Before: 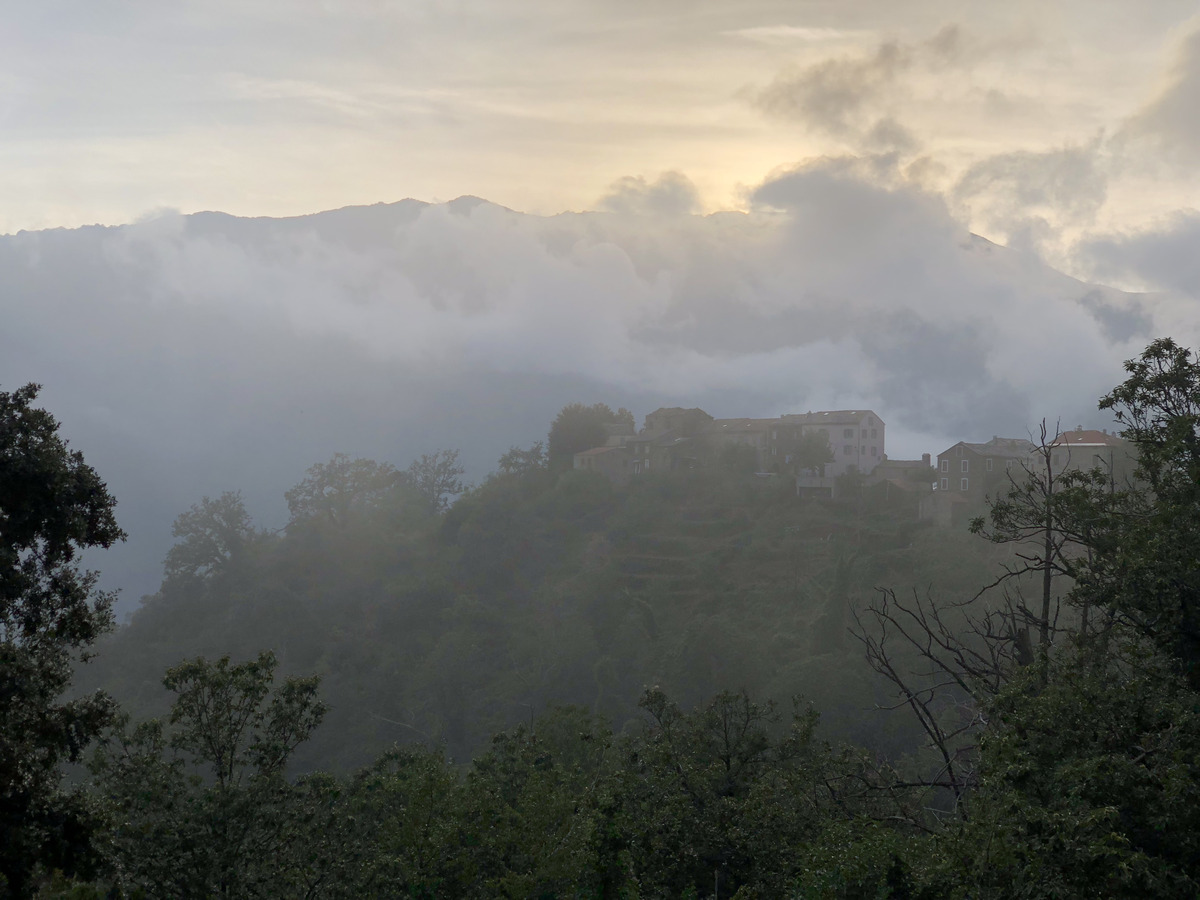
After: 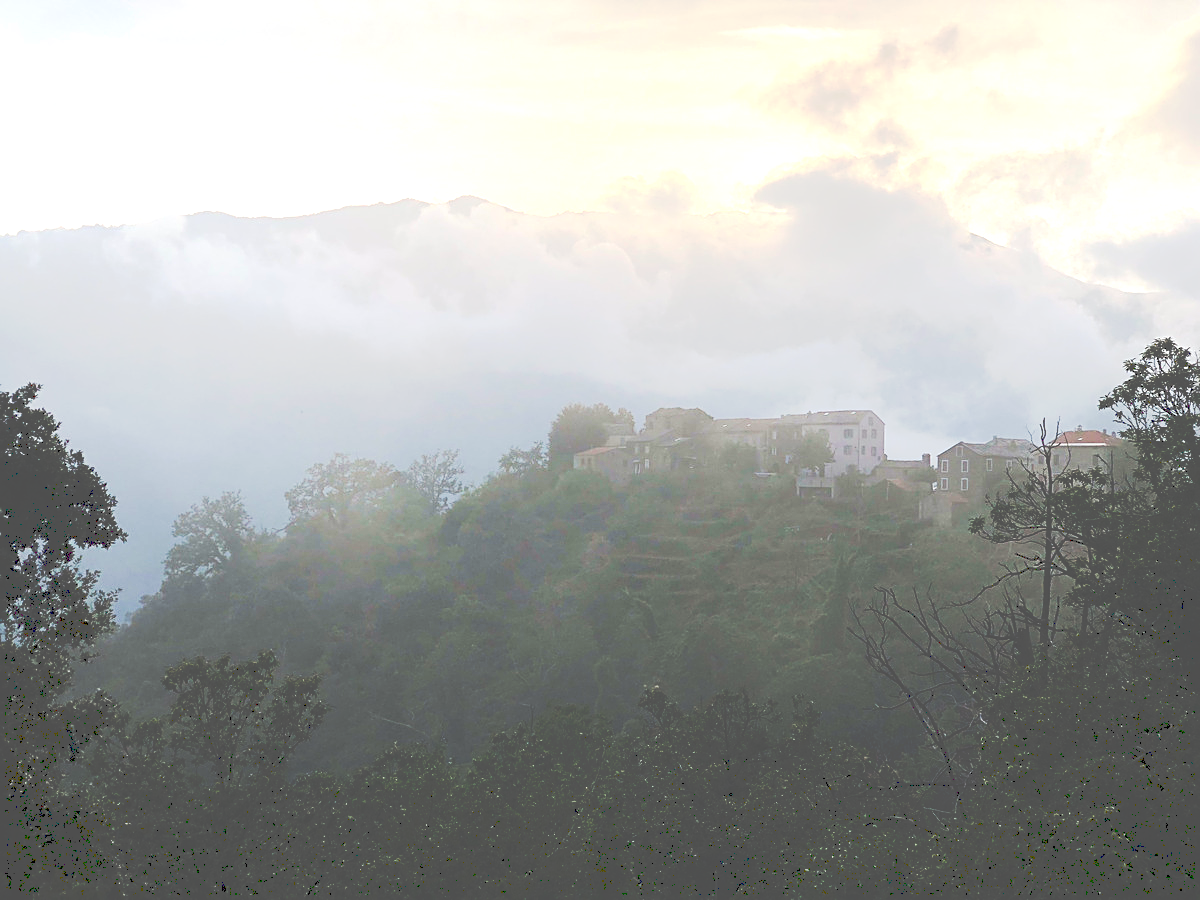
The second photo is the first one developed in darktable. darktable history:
exposure: black level correction 0, exposure 0.891 EV, compensate highlight preservation false
tone curve: curves: ch0 [(0, 0) (0.003, 0.331) (0.011, 0.333) (0.025, 0.333) (0.044, 0.334) (0.069, 0.335) (0.1, 0.338) (0.136, 0.342) (0.177, 0.347) (0.224, 0.352) (0.277, 0.359) (0.335, 0.39) (0.399, 0.434) (0.468, 0.509) (0.543, 0.615) (0.623, 0.731) (0.709, 0.814) (0.801, 0.88) (0.898, 0.921) (1, 1)], preserve colors none
sharpen: on, module defaults
